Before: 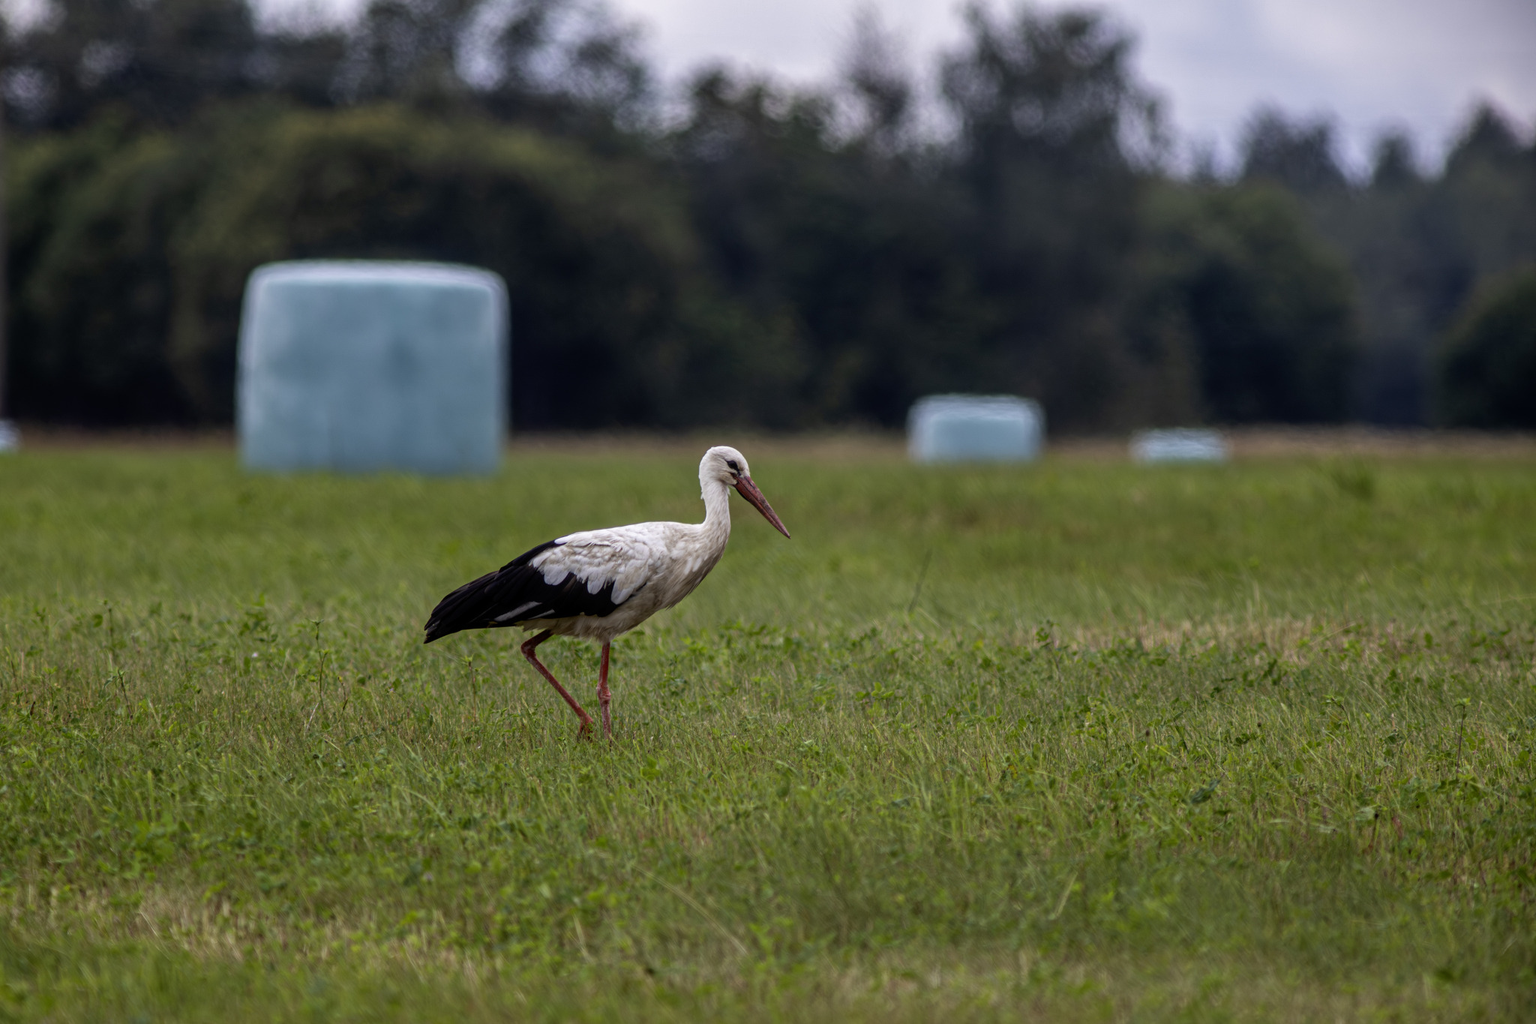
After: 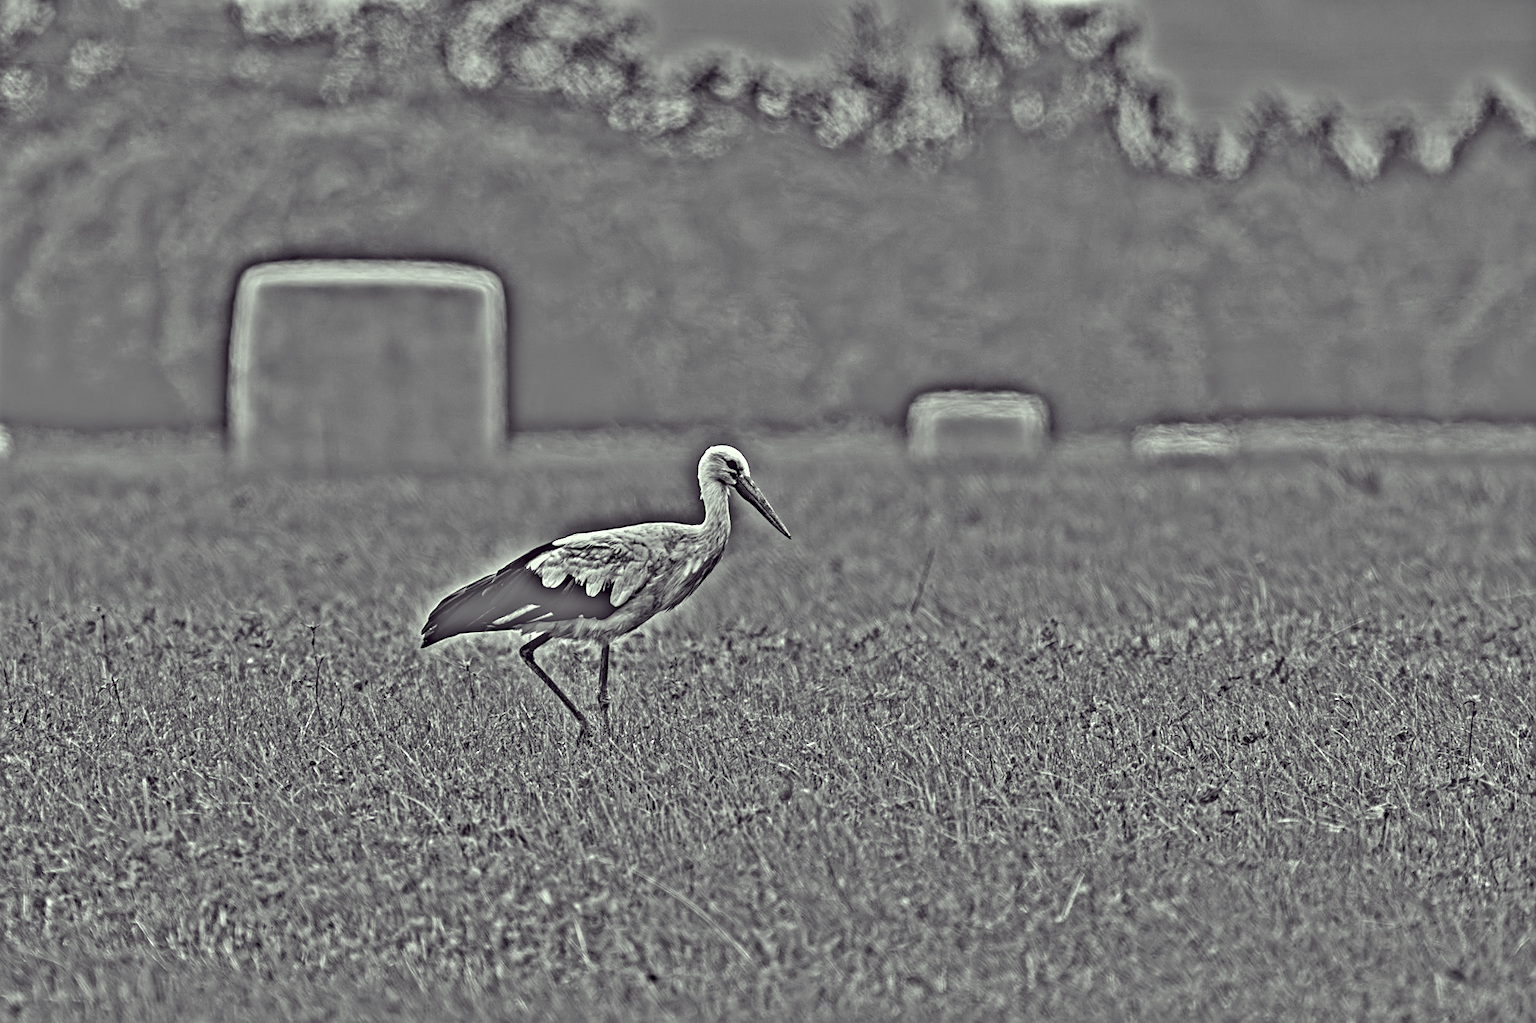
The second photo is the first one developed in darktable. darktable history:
color correction: highlights a* -20.17, highlights b* 20.27, shadows a* 20.03, shadows b* -20.46, saturation 0.43
highpass: on, module defaults
local contrast: on, module defaults
sharpen: on, module defaults
rotate and perspective: rotation -0.45°, automatic cropping original format, crop left 0.008, crop right 0.992, crop top 0.012, crop bottom 0.988
